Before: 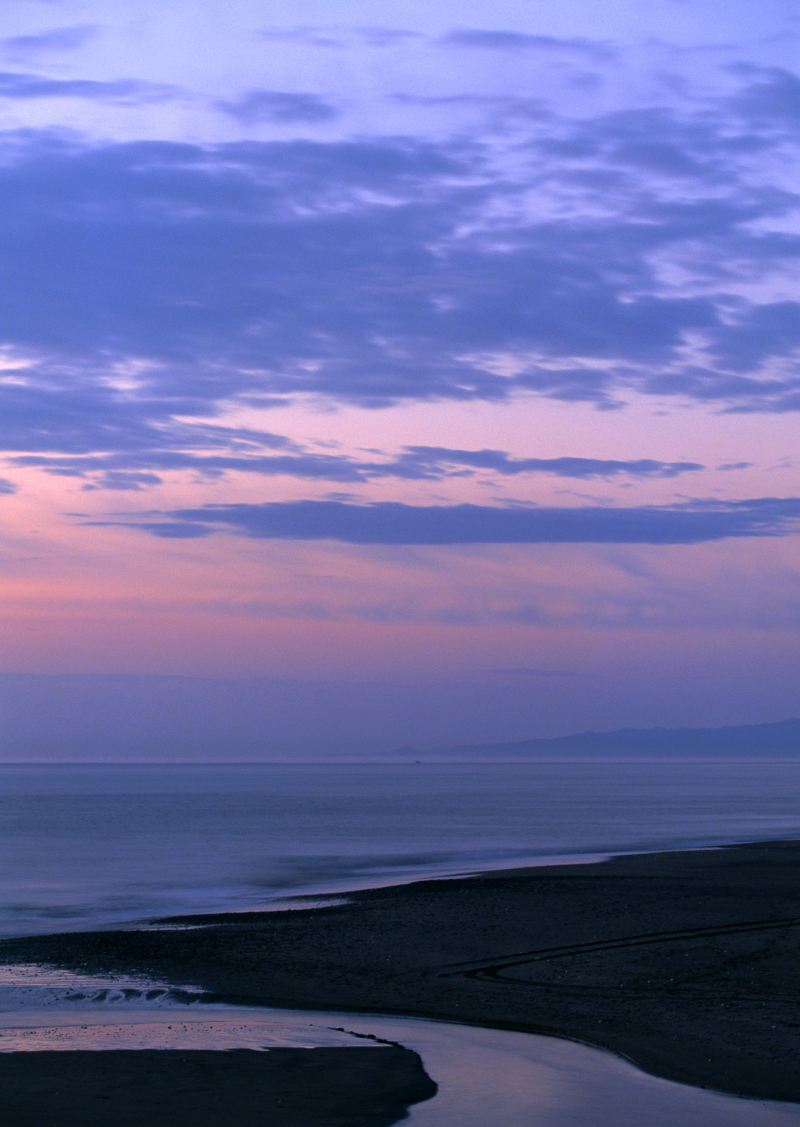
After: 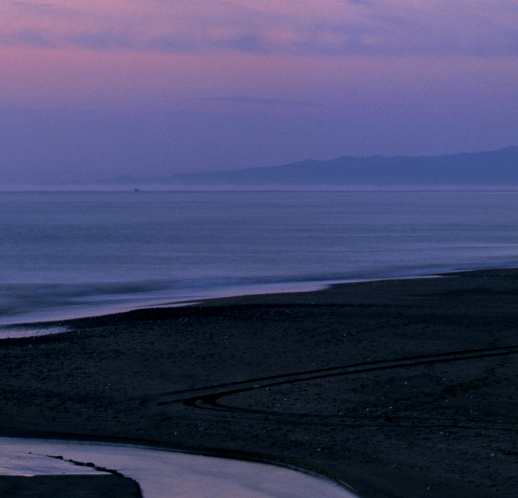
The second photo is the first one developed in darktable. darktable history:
local contrast: on, module defaults
crop and rotate: left 35.198%, top 50.768%, bottom 5.015%
